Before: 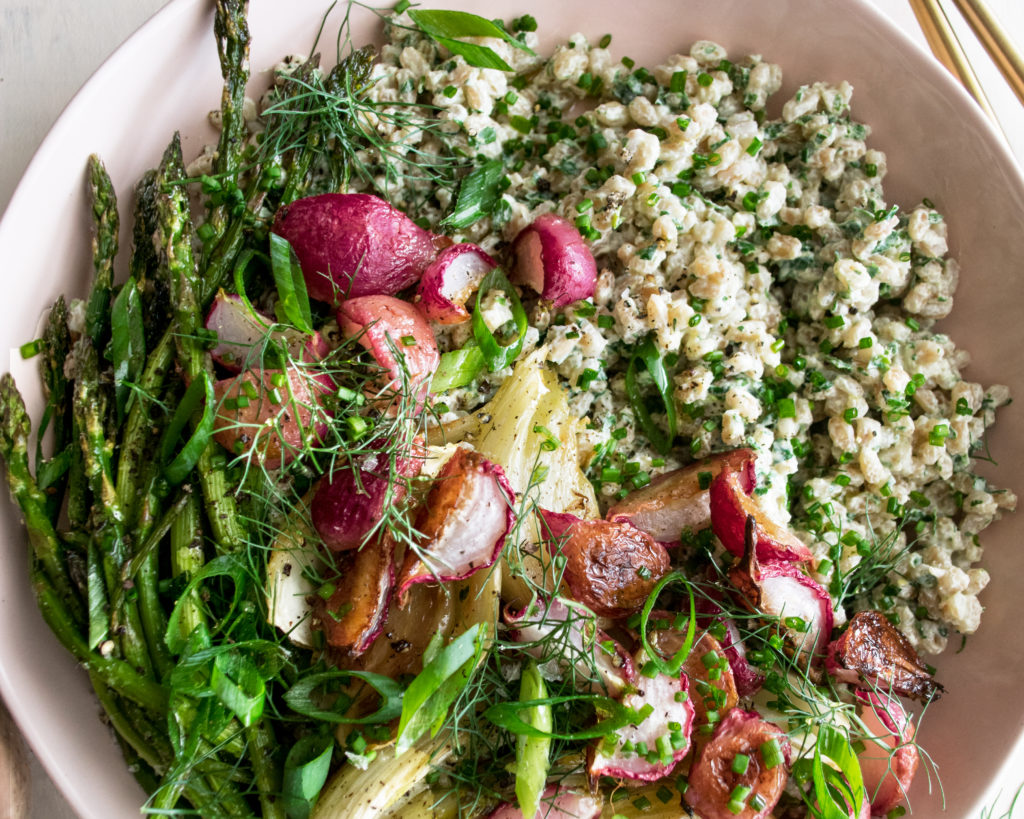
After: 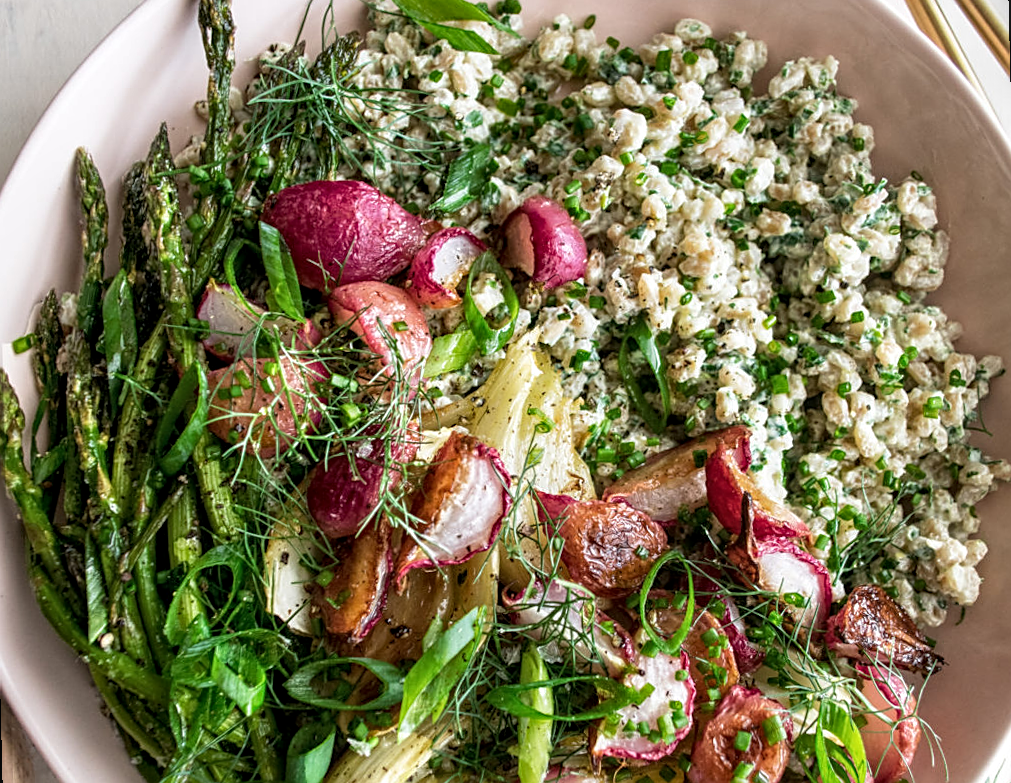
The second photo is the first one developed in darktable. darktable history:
crop: bottom 0.071%
exposure: compensate highlight preservation false
rotate and perspective: rotation -1.42°, crop left 0.016, crop right 0.984, crop top 0.035, crop bottom 0.965
local contrast: on, module defaults
sharpen: on, module defaults
